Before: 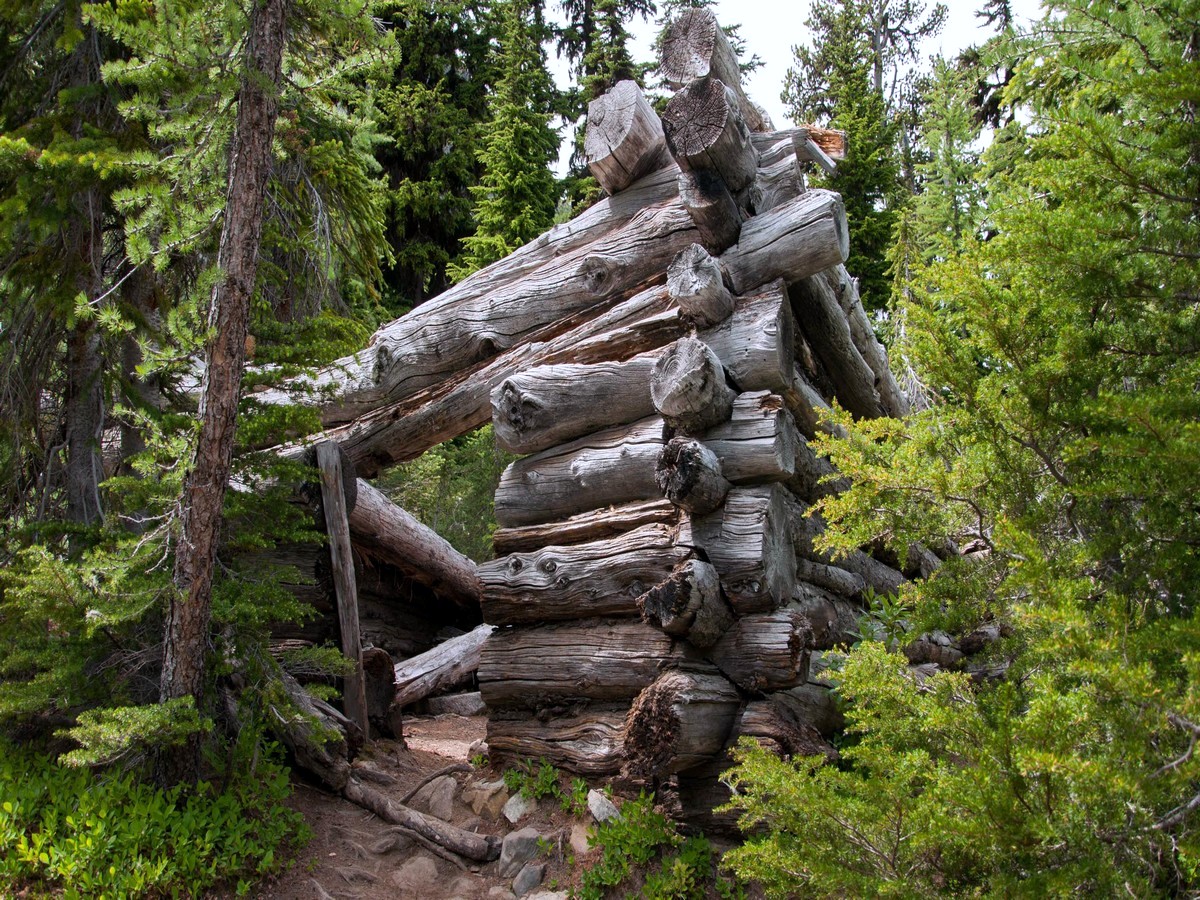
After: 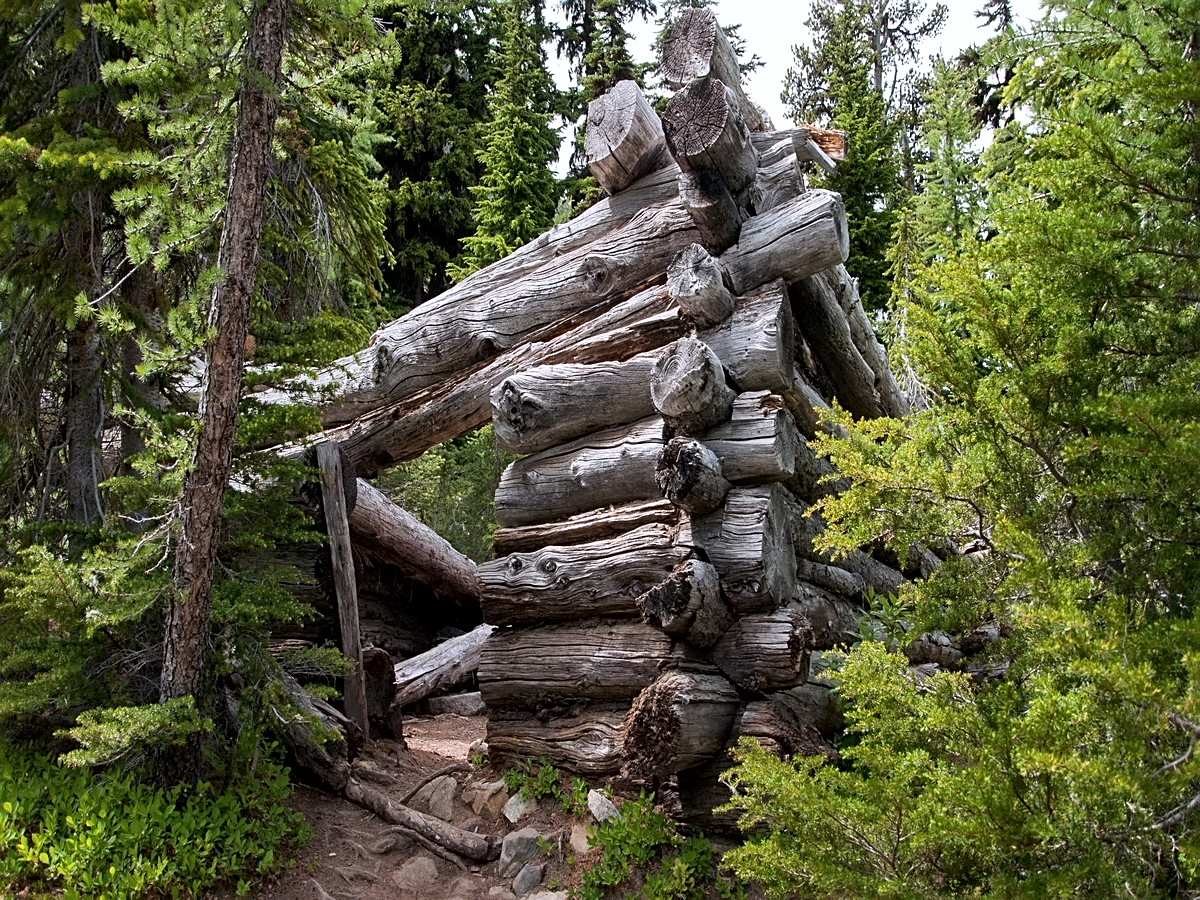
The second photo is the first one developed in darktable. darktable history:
sharpen: on, module defaults
contrast equalizer: y [[0.5 ×6], [0.5 ×6], [0.5 ×6], [0 ×6], [0, 0, 0, 0.581, 0.011, 0]], mix 0.602
local contrast: mode bilateral grid, contrast 19, coarseness 50, detail 120%, midtone range 0.2
